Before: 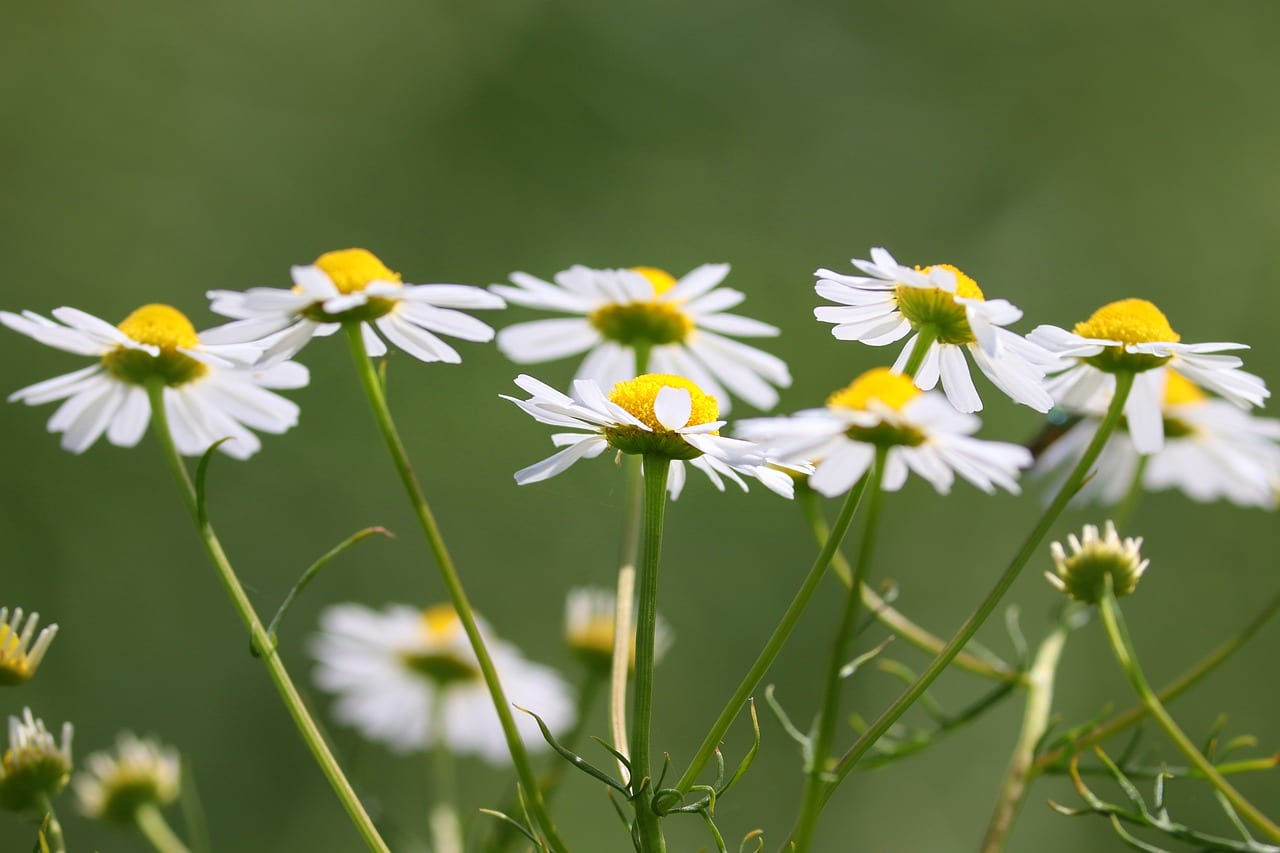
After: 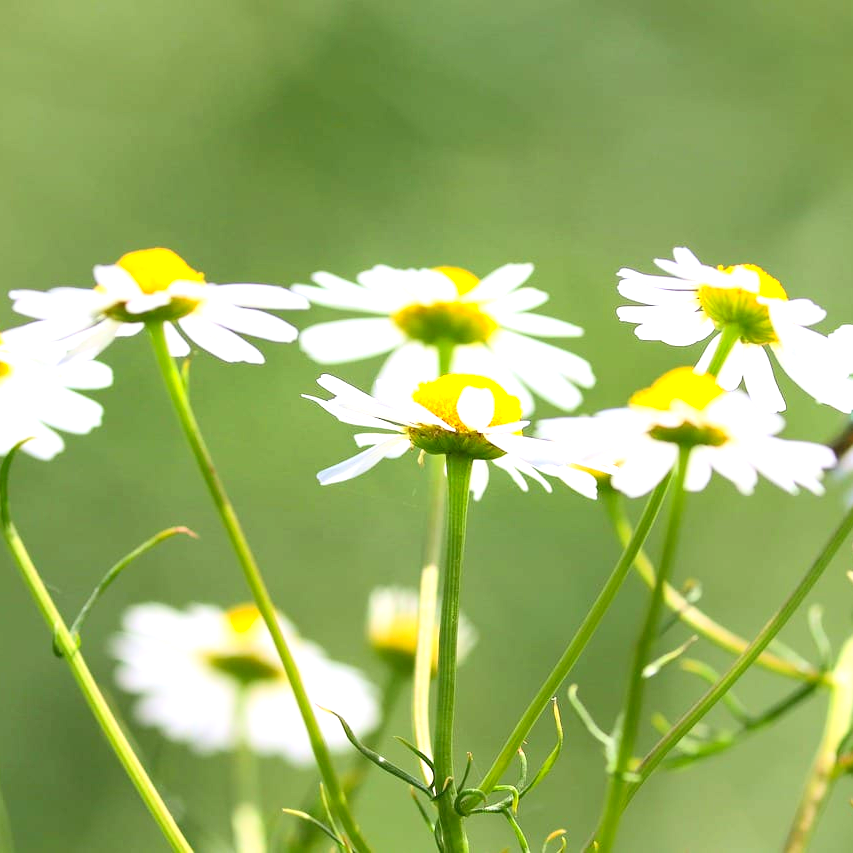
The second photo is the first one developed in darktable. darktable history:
crop and rotate: left 15.446%, right 17.836%
exposure: exposure 0.943 EV, compensate highlight preservation false
contrast brightness saturation: contrast 0.2, brightness 0.16, saturation 0.22
